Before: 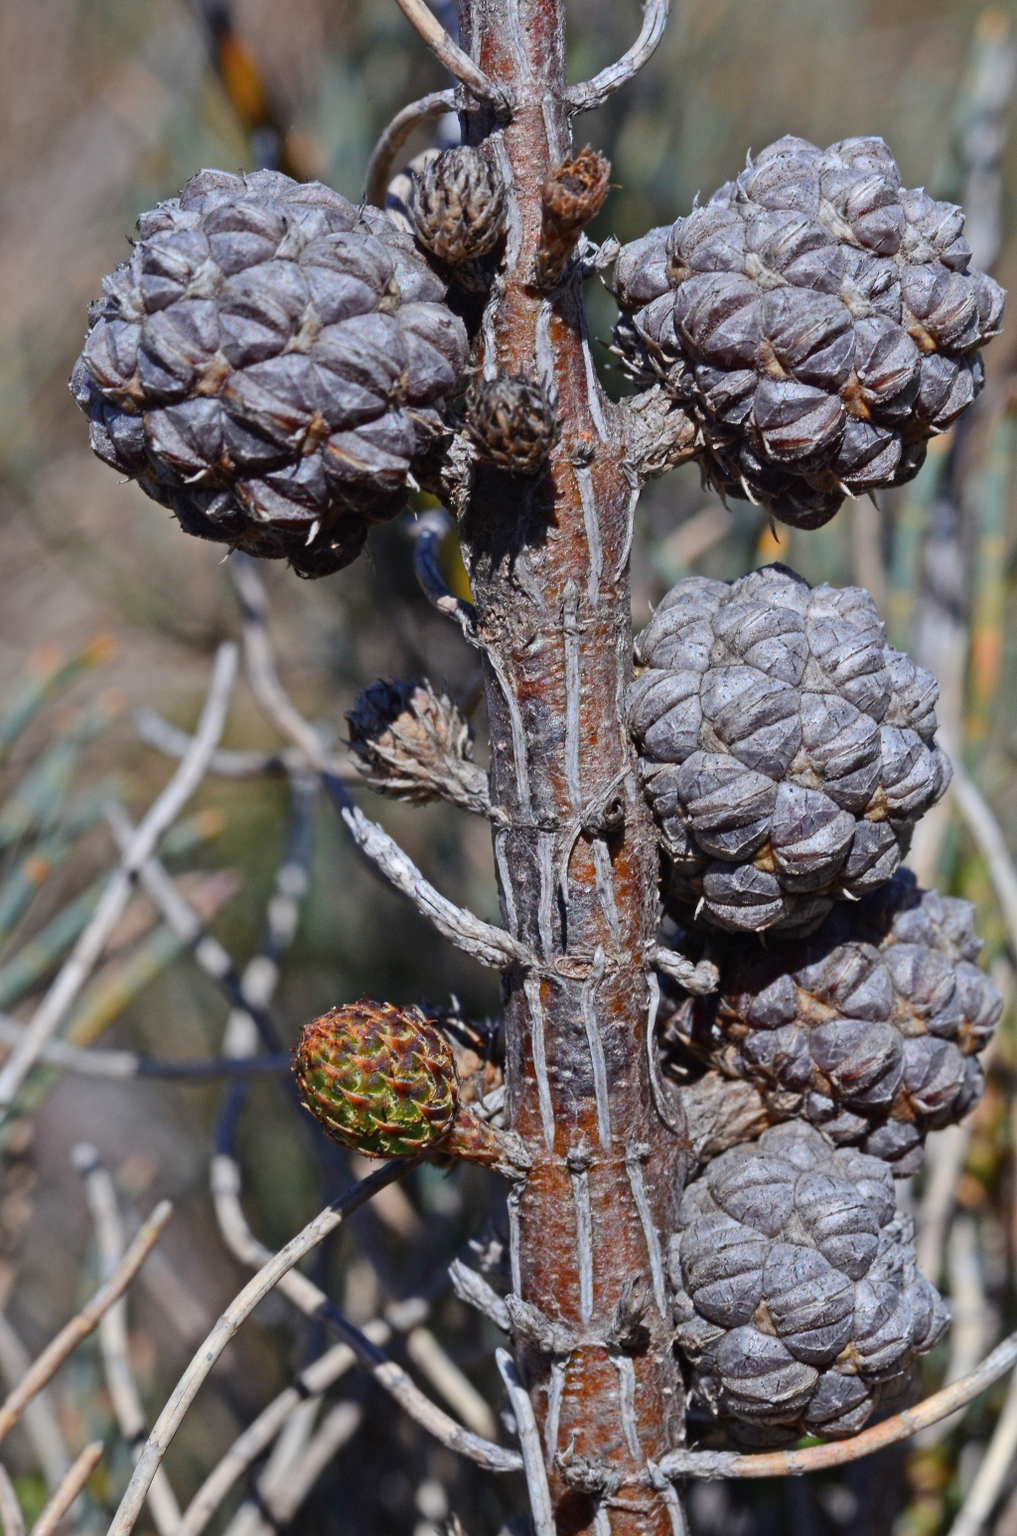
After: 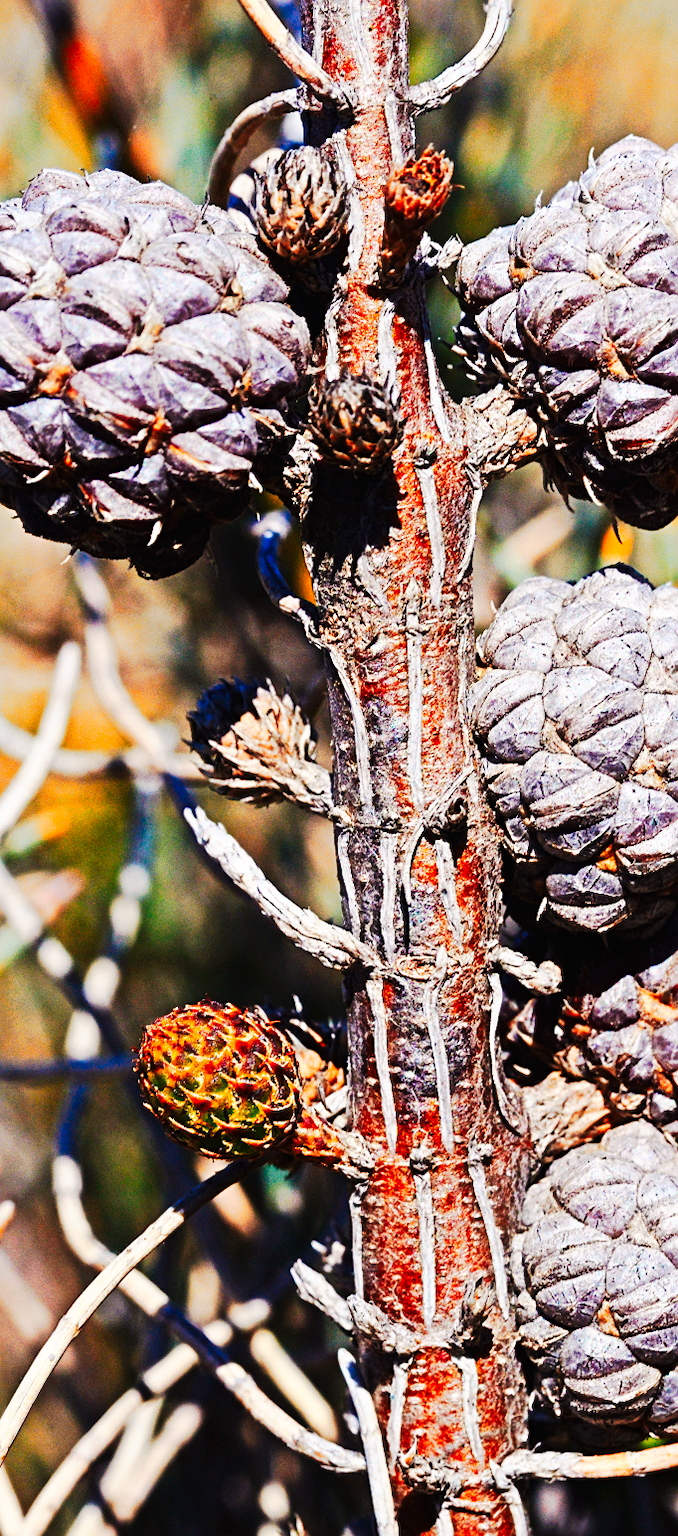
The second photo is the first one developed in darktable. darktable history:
color zones: curves: ch1 [(0, 0.455) (0.063, 0.455) (0.286, 0.495) (0.429, 0.5) (0.571, 0.5) (0.714, 0.5) (0.857, 0.5) (1, 0.455)]; ch2 [(0, 0.532) (0.063, 0.521) (0.233, 0.447) (0.429, 0.489) (0.571, 0.5) (0.714, 0.5) (0.857, 0.5) (1, 0.532)]
crop and rotate: left 15.546%, right 17.787%
tone curve: curves: ch0 [(0, 0) (0.003, 0.006) (0.011, 0.011) (0.025, 0.02) (0.044, 0.032) (0.069, 0.035) (0.1, 0.046) (0.136, 0.063) (0.177, 0.089) (0.224, 0.12) (0.277, 0.16) (0.335, 0.206) (0.399, 0.268) (0.468, 0.359) (0.543, 0.466) (0.623, 0.582) (0.709, 0.722) (0.801, 0.808) (0.898, 0.886) (1, 1)], preserve colors none
color balance rgb: linear chroma grading › global chroma 10%, perceptual saturation grading › global saturation 30%, global vibrance 10%
base curve: curves: ch0 [(0, 0) (0.007, 0.004) (0.027, 0.03) (0.046, 0.07) (0.207, 0.54) (0.442, 0.872) (0.673, 0.972) (1, 1)], preserve colors none
white balance: red 1.045, blue 0.932
sharpen: radius 2.167, amount 0.381, threshold 0
